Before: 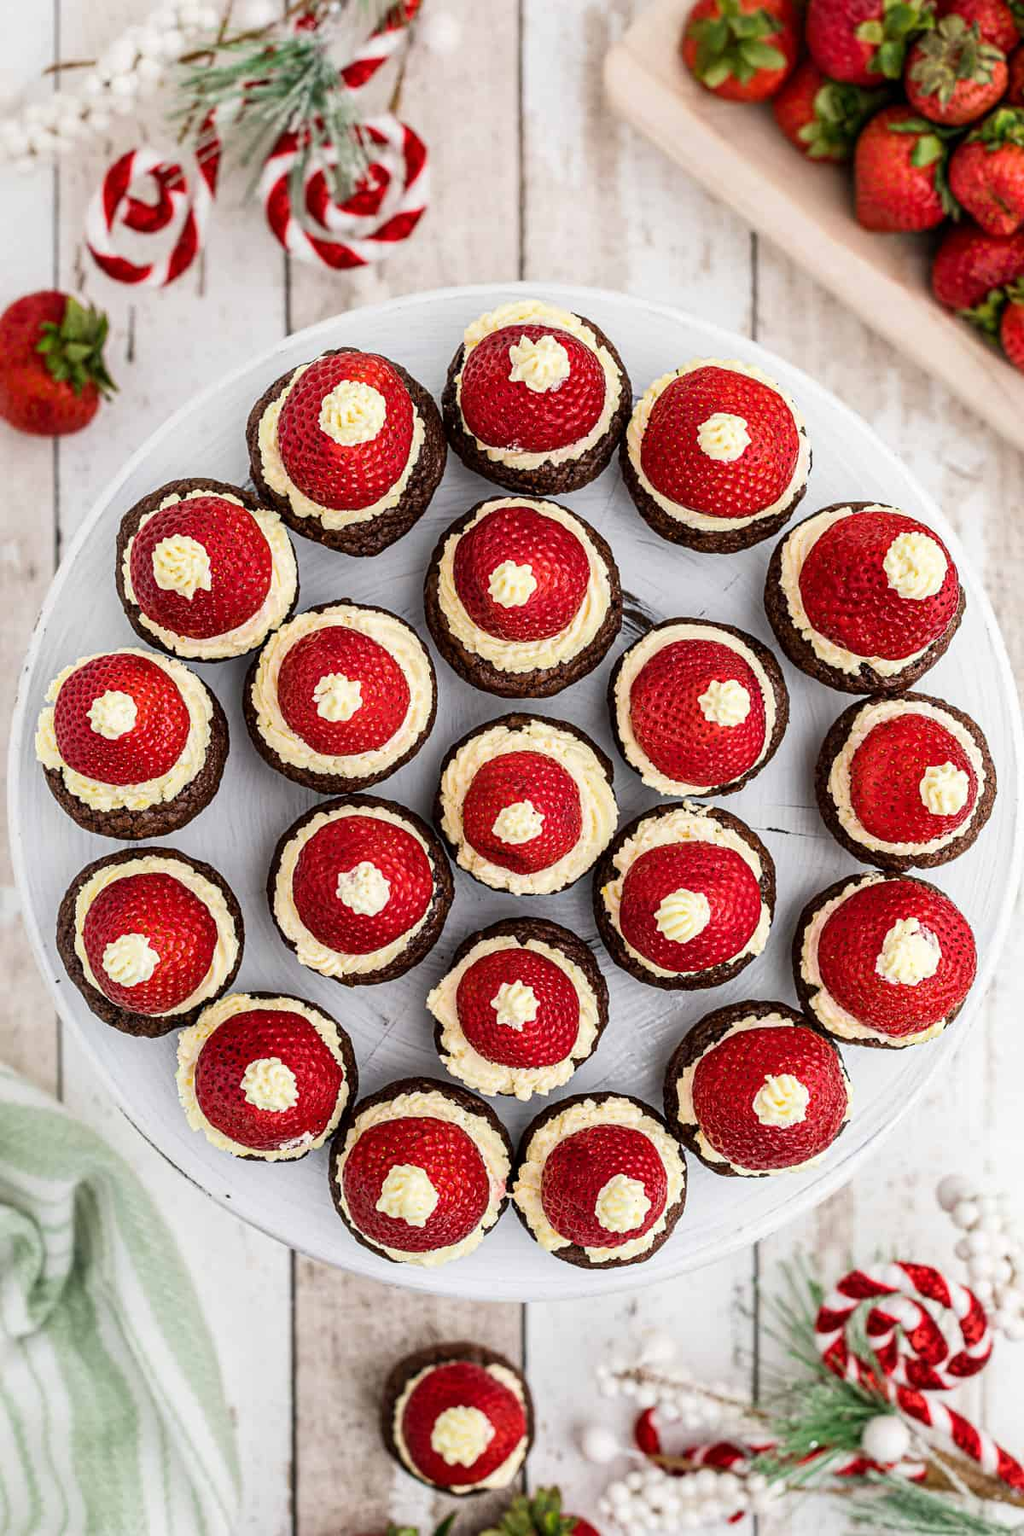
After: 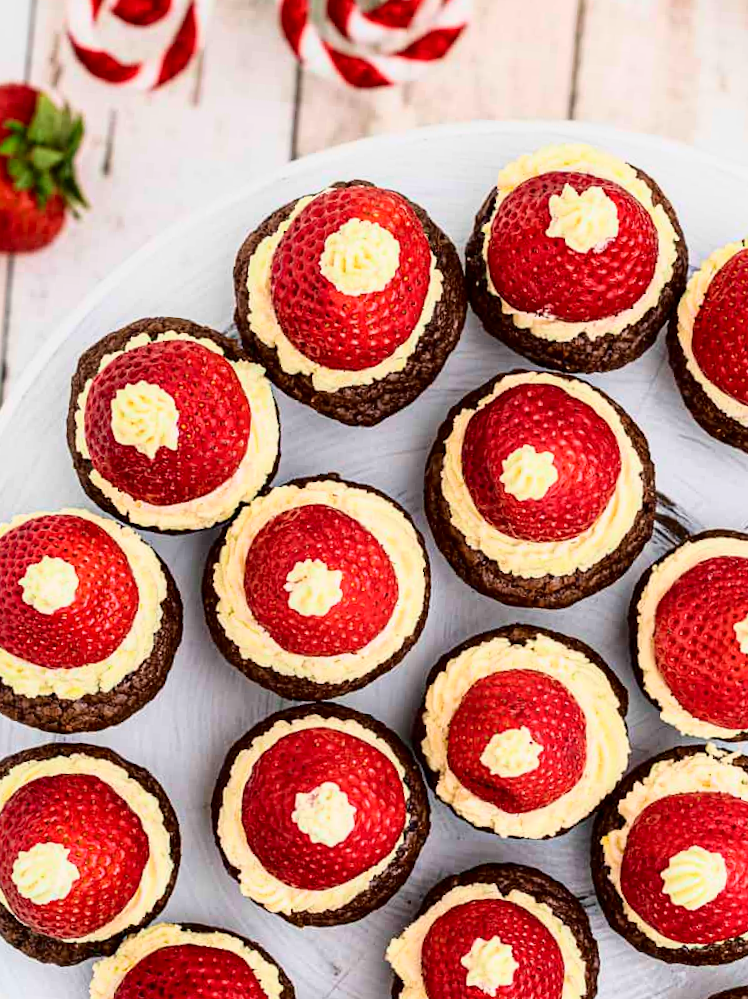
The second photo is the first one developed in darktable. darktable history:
rotate and perspective: automatic cropping off
tone curve: curves: ch0 [(0, 0) (0.091, 0.077) (0.389, 0.458) (0.745, 0.82) (0.844, 0.908) (0.909, 0.942) (1, 0.973)]; ch1 [(0, 0) (0.437, 0.404) (0.5, 0.5) (0.529, 0.55) (0.58, 0.6) (0.616, 0.649) (1, 1)]; ch2 [(0, 0) (0.442, 0.415) (0.5, 0.5) (0.535, 0.557) (0.585, 0.62) (1, 1)], color space Lab, independent channels, preserve colors none
crop and rotate: angle -4.99°, left 2.122%, top 6.945%, right 27.566%, bottom 30.519%
